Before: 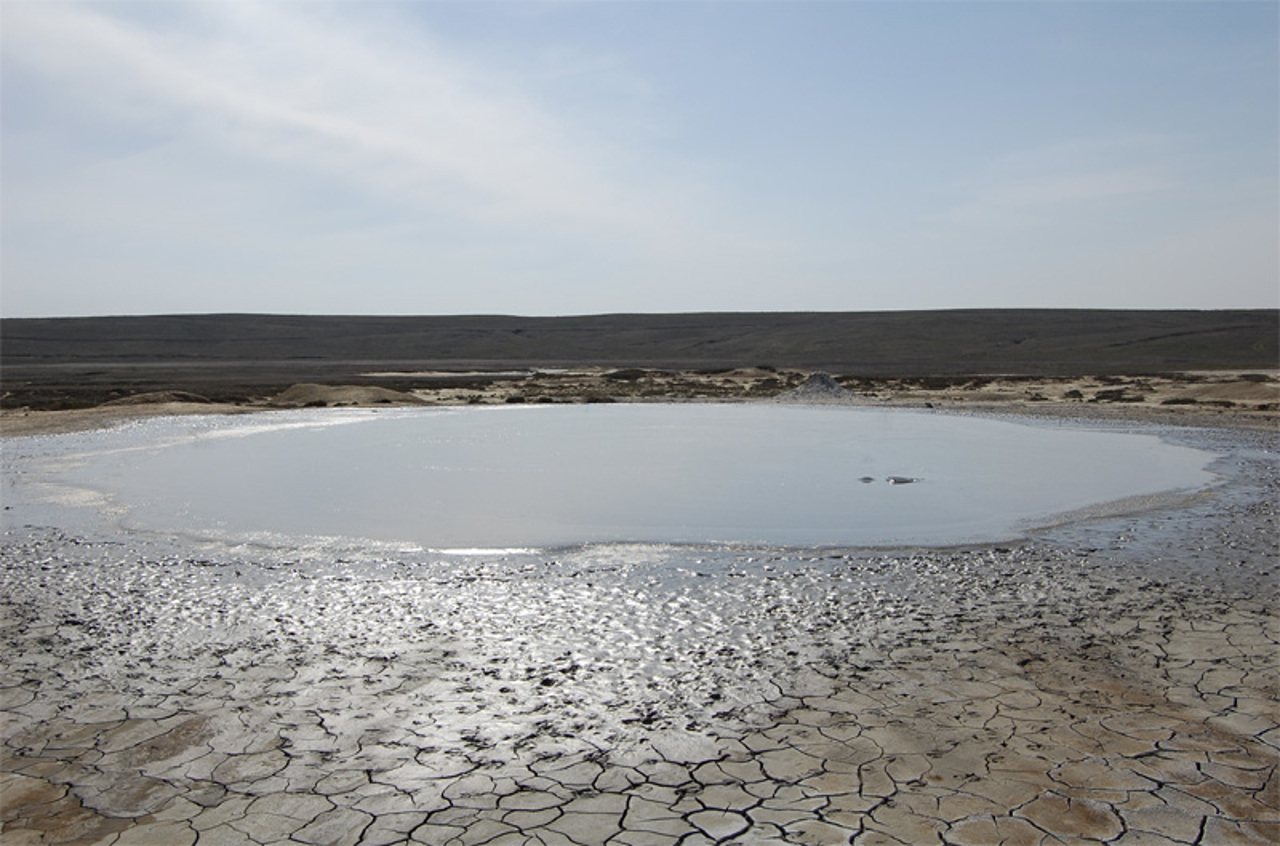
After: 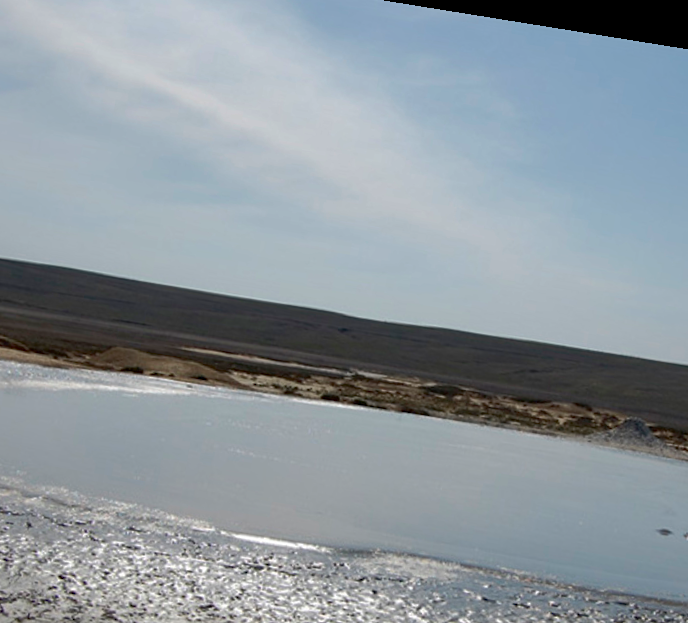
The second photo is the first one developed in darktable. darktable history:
crop: left 17.835%, top 7.675%, right 32.881%, bottom 32.213%
rotate and perspective: rotation 9.12°, automatic cropping off
shadows and highlights: on, module defaults
contrast brightness saturation: contrast 0.07, brightness -0.14, saturation 0.11
